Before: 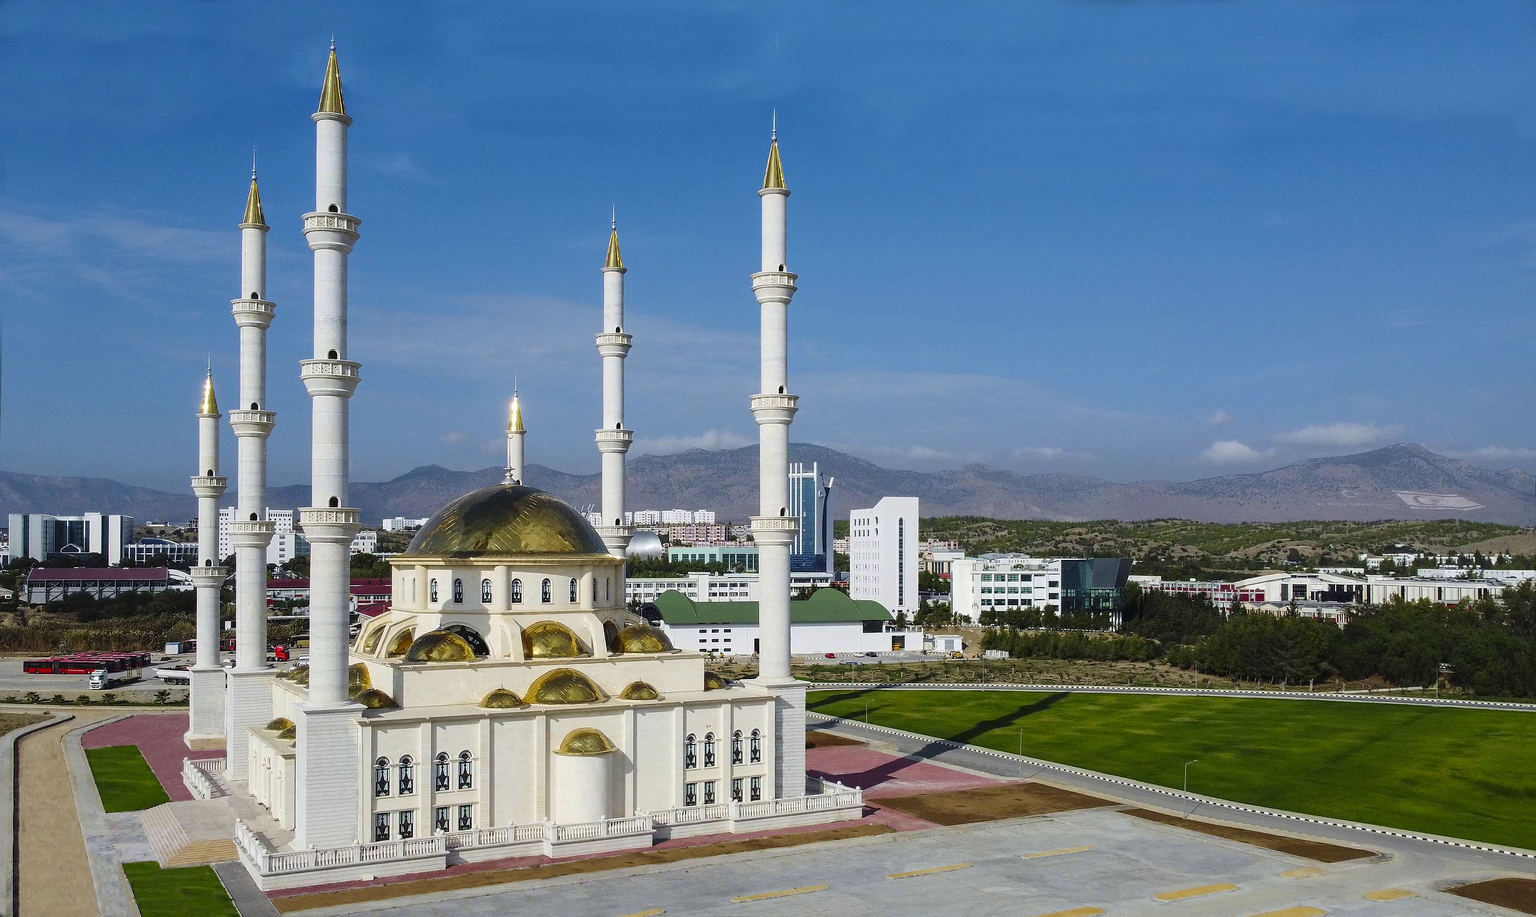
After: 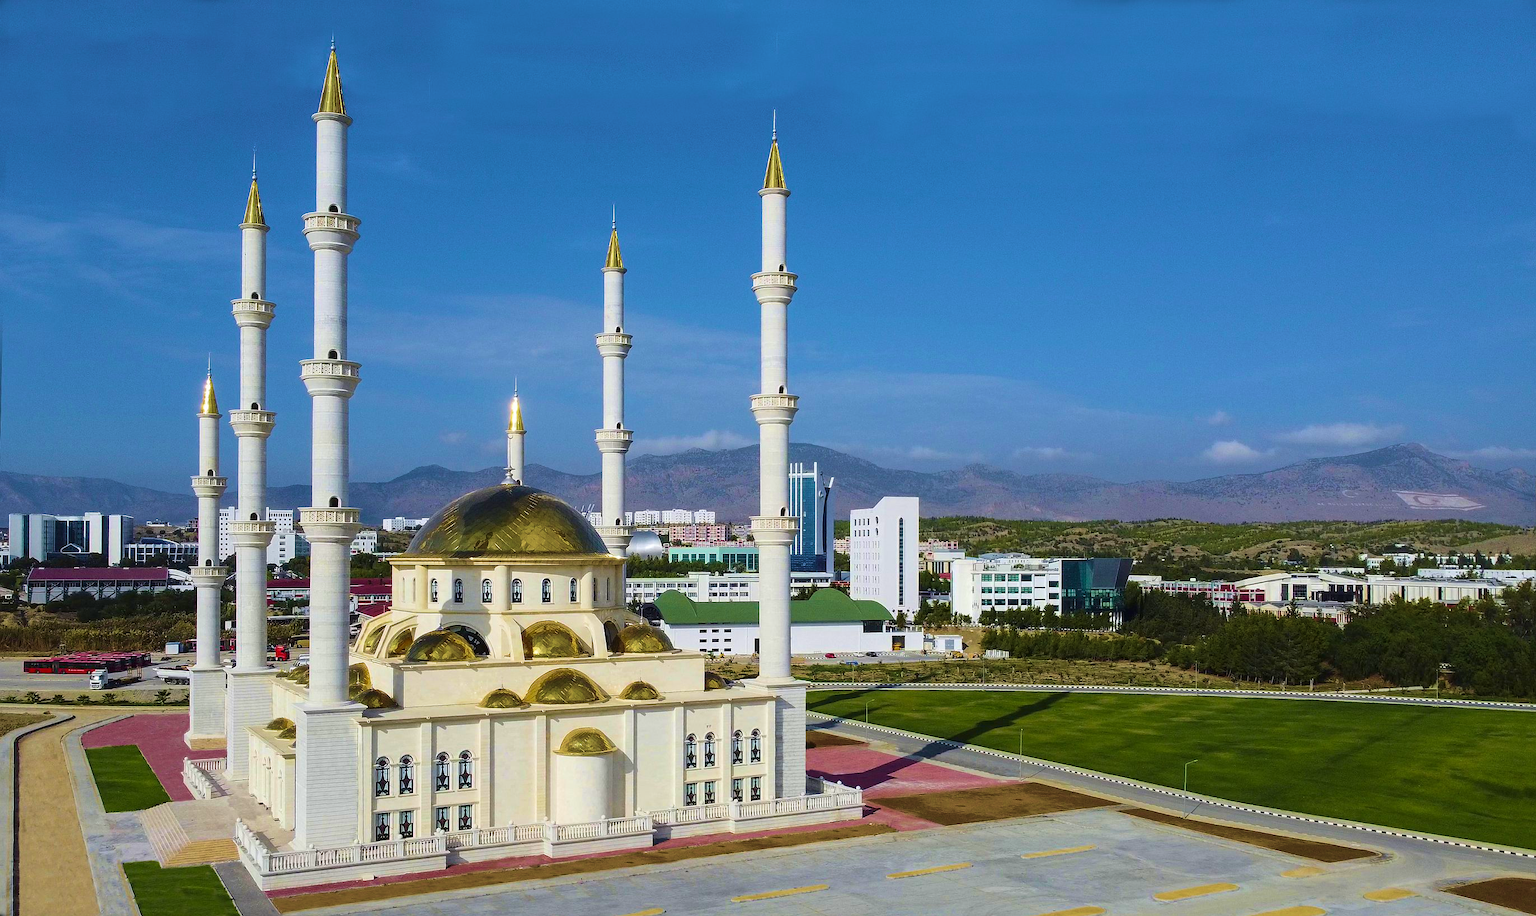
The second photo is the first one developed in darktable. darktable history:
velvia: strength 74.49%
